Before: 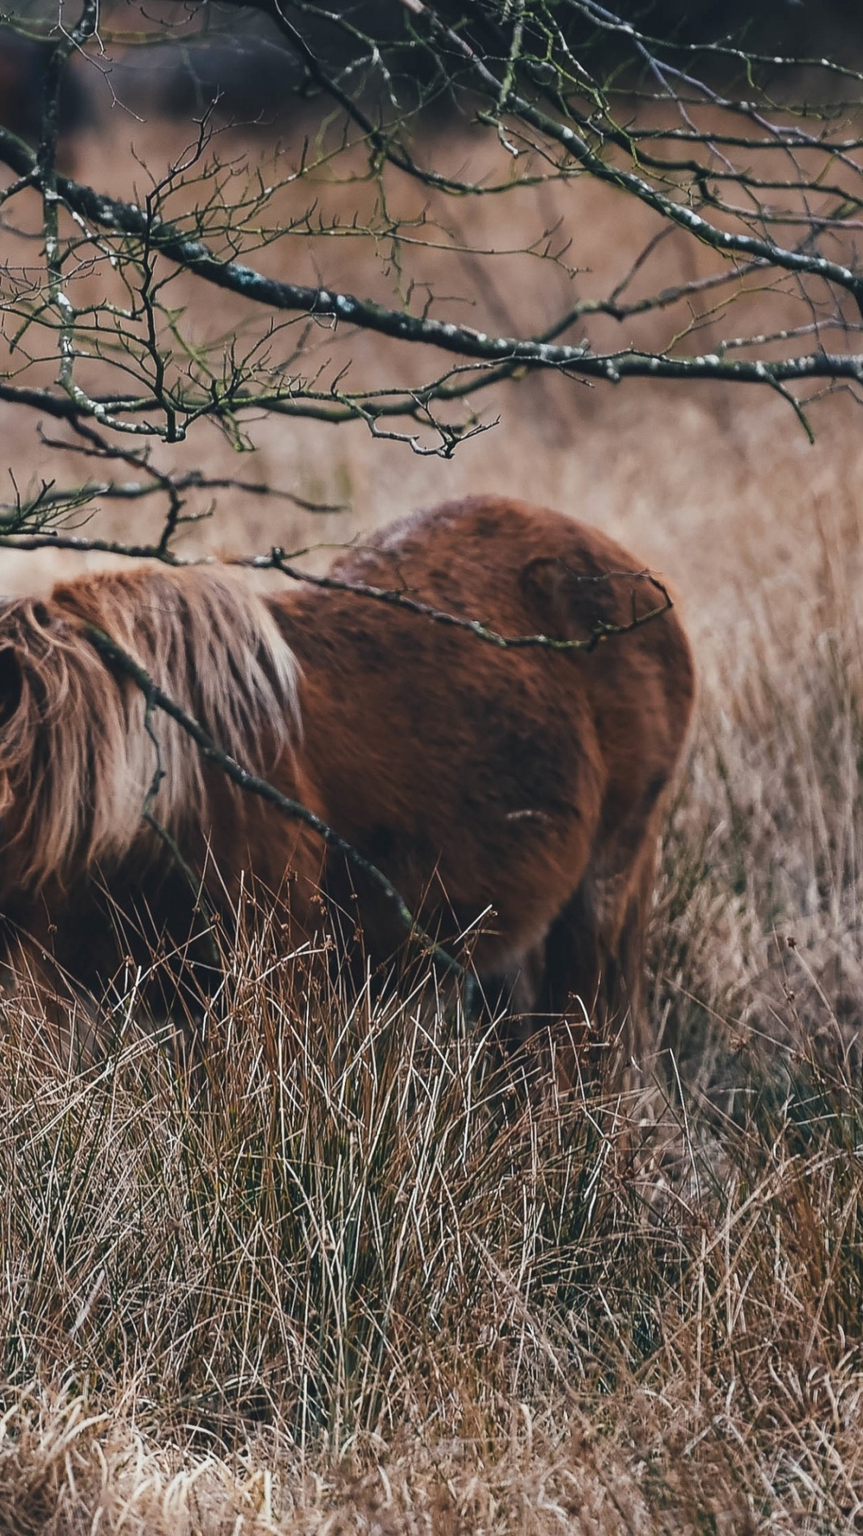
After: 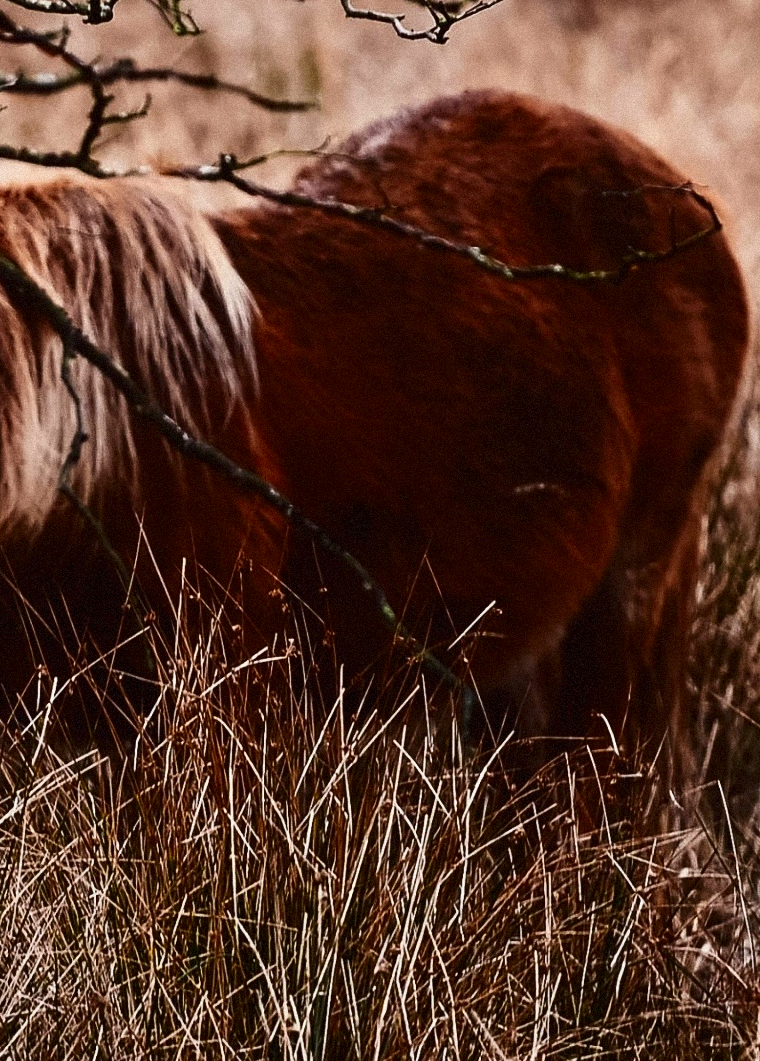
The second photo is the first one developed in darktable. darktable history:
crop: left 11.123%, top 27.61%, right 18.3%, bottom 17.034%
rgb levels: mode RGB, independent channels, levels [[0, 0.5, 1], [0, 0.521, 1], [0, 0.536, 1]]
grain: mid-tones bias 0%
contrast brightness saturation: contrast 0.32, brightness -0.08, saturation 0.17
